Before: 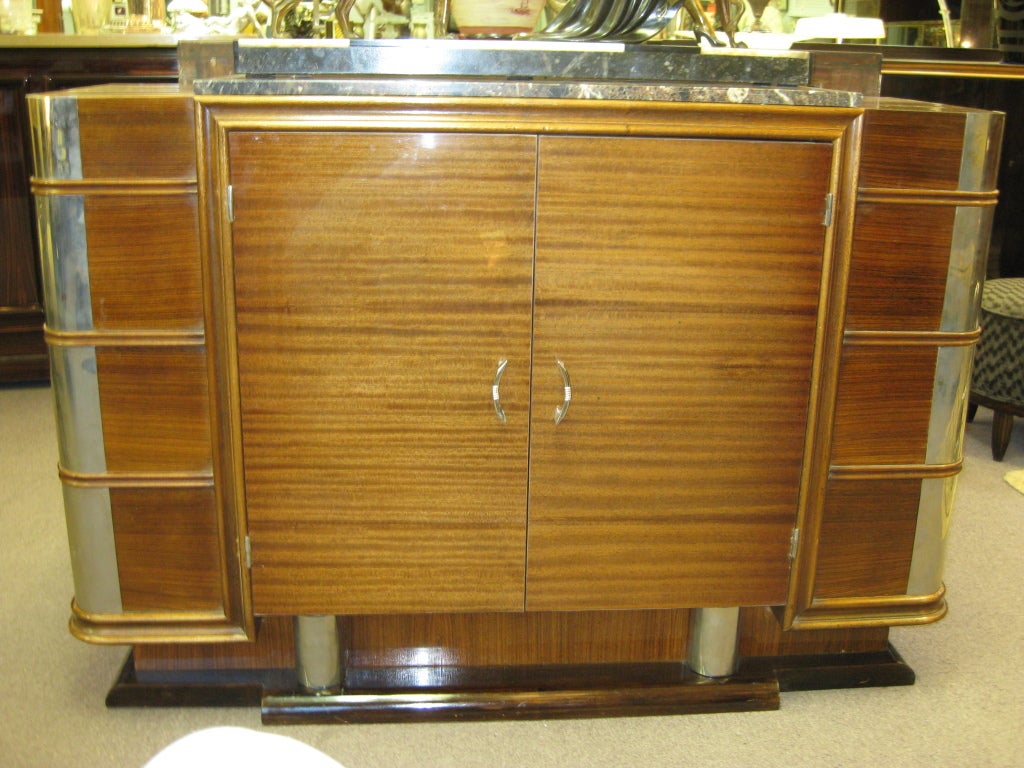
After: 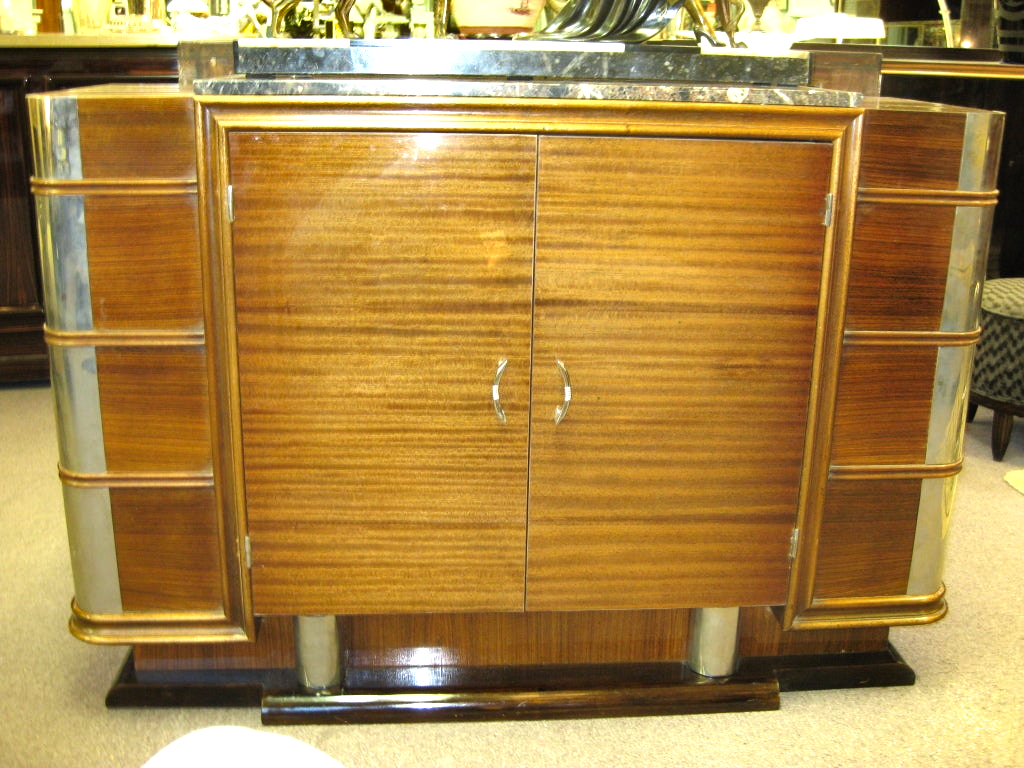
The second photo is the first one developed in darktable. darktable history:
tone equalizer: -8 EV -0.726 EV, -7 EV -0.69 EV, -6 EV -0.577 EV, -5 EV -0.385 EV, -3 EV 0.383 EV, -2 EV 0.6 EV, -1 EV 0.69 EV, +0 EV 0.734 EV
shadows and highlights: shadows 43.56, white point adjustment -1.52, soften with gaussian
